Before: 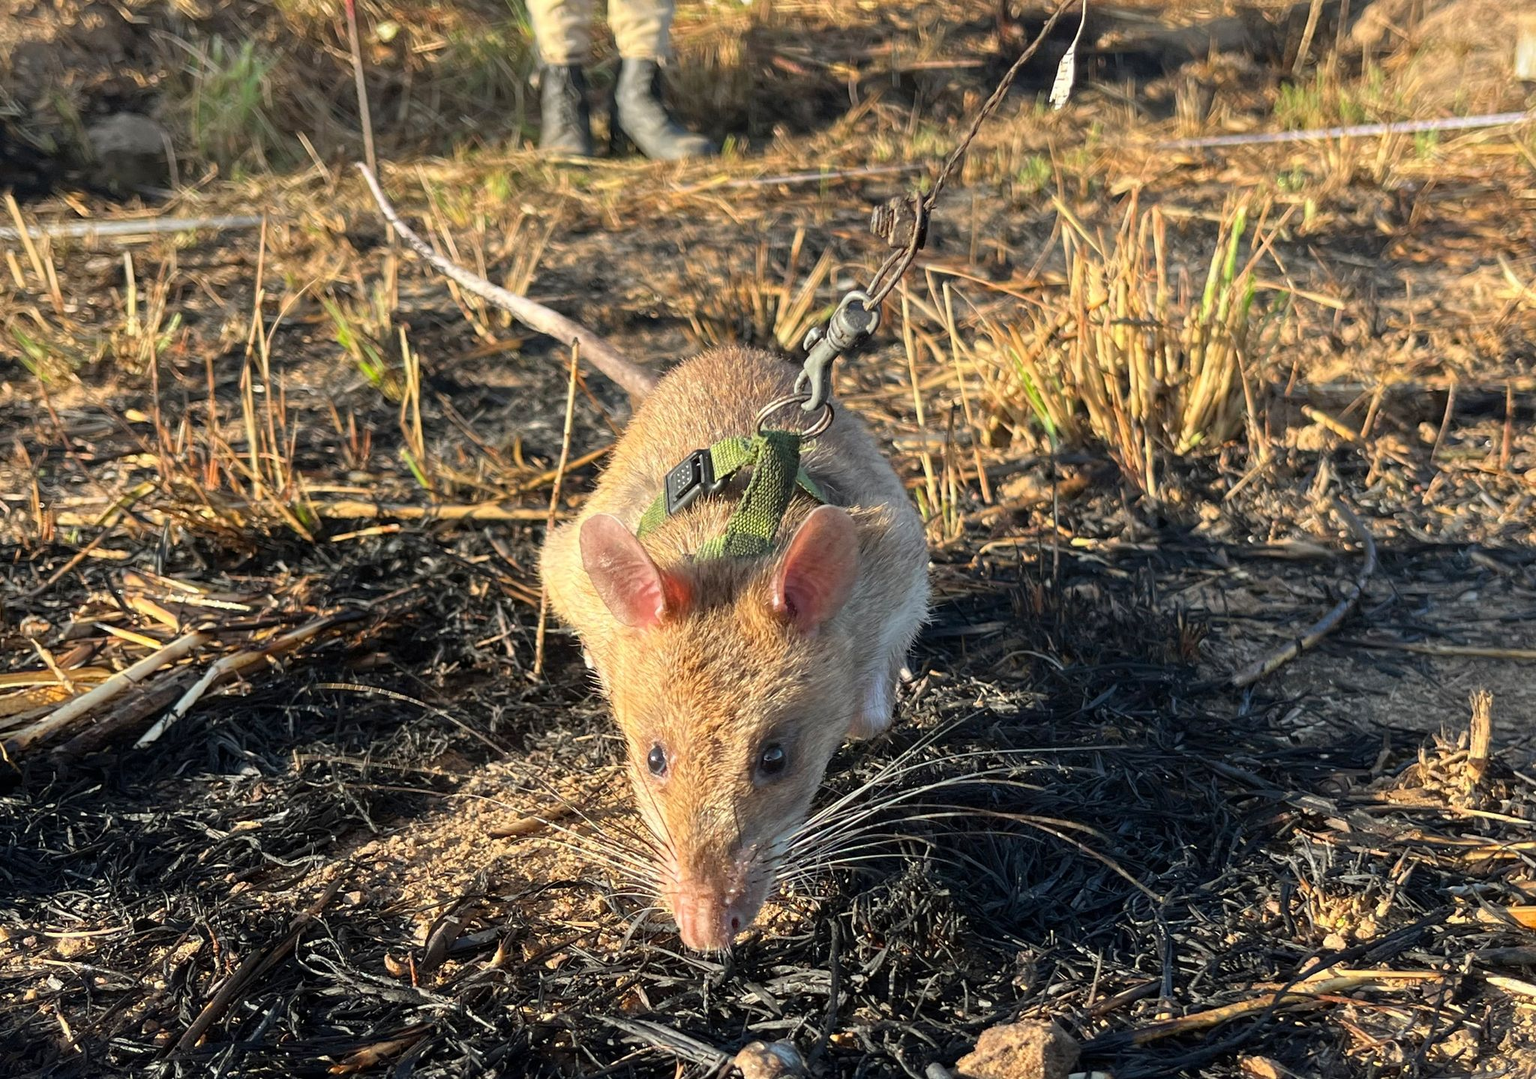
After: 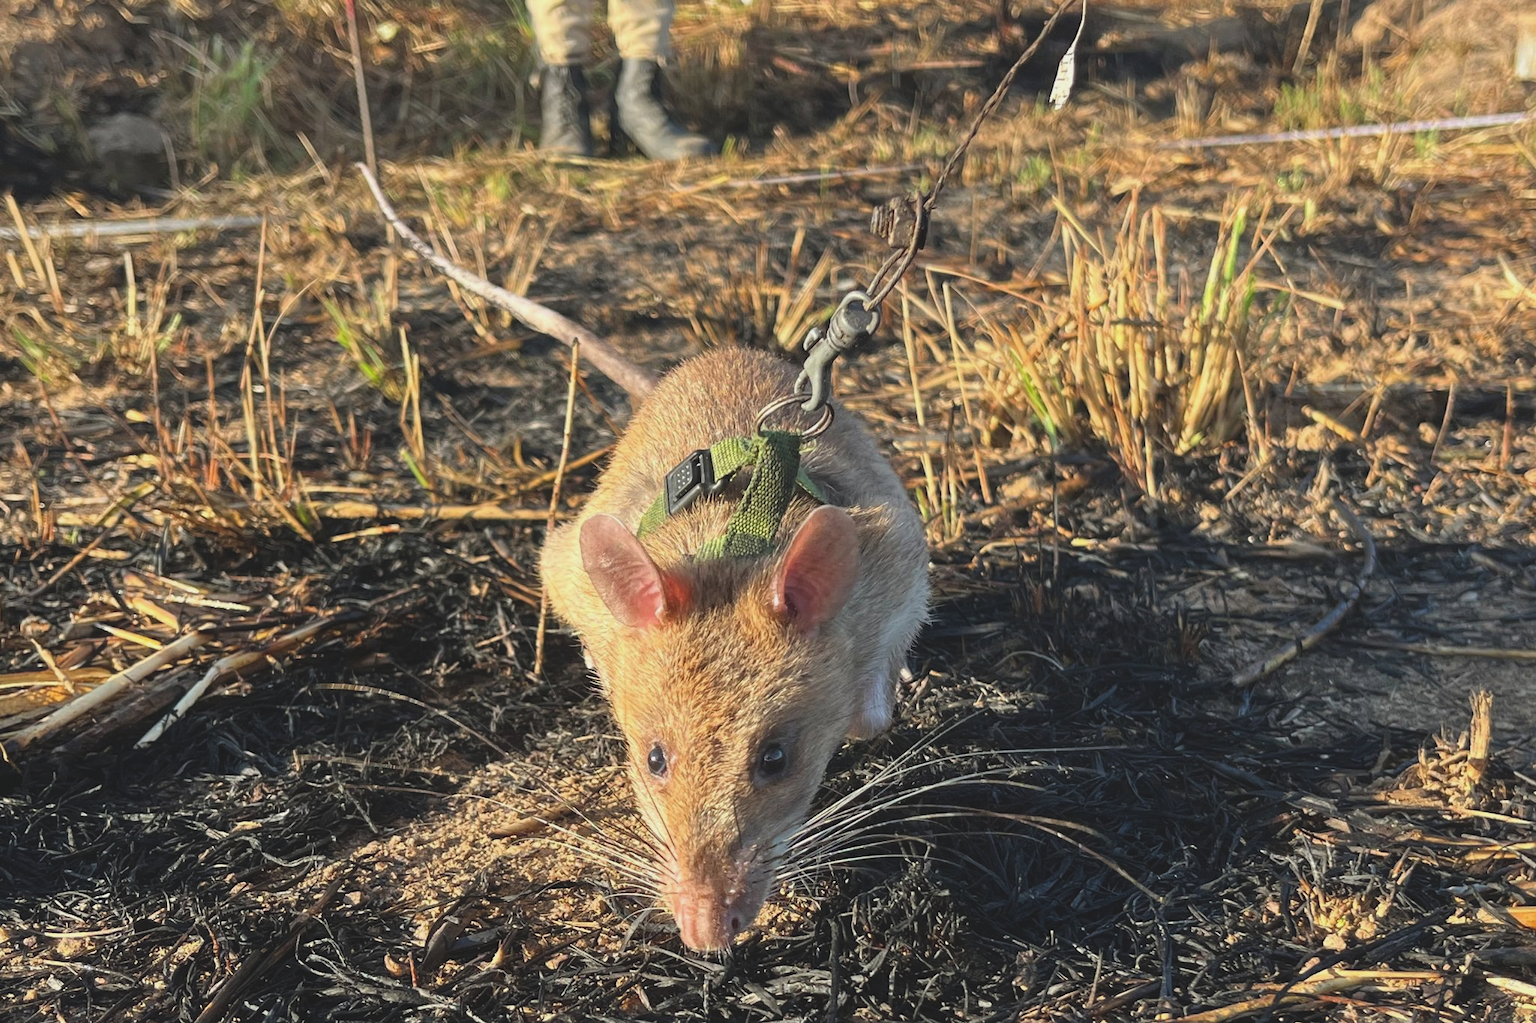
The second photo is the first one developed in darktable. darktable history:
crop and rotate: top 0%, bottom 5.097%
exposure: black level correction -0.014, exposure -0.193 EV, compensate highlight preservation false
